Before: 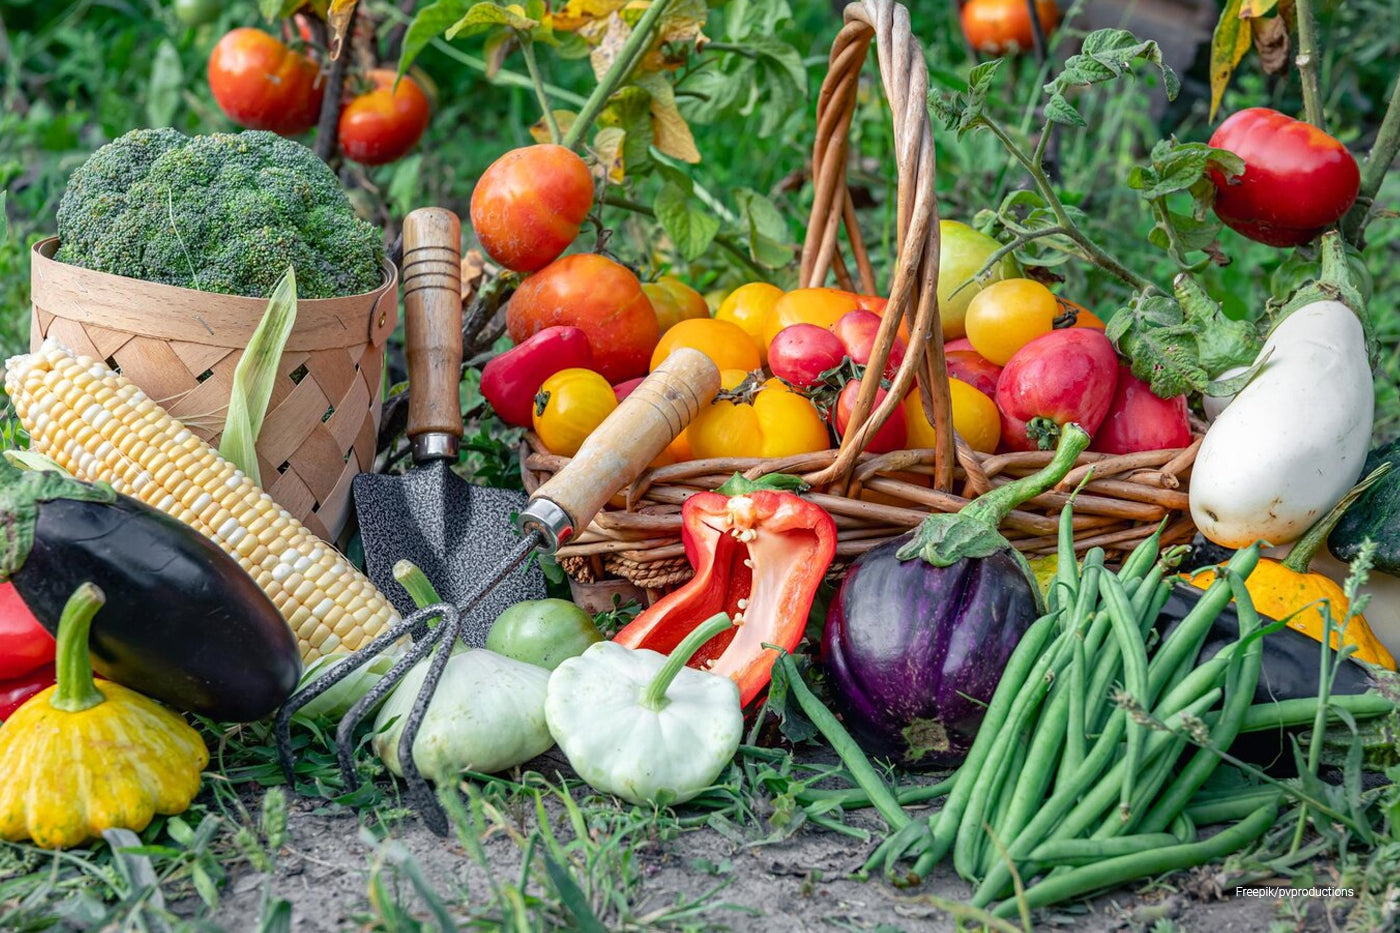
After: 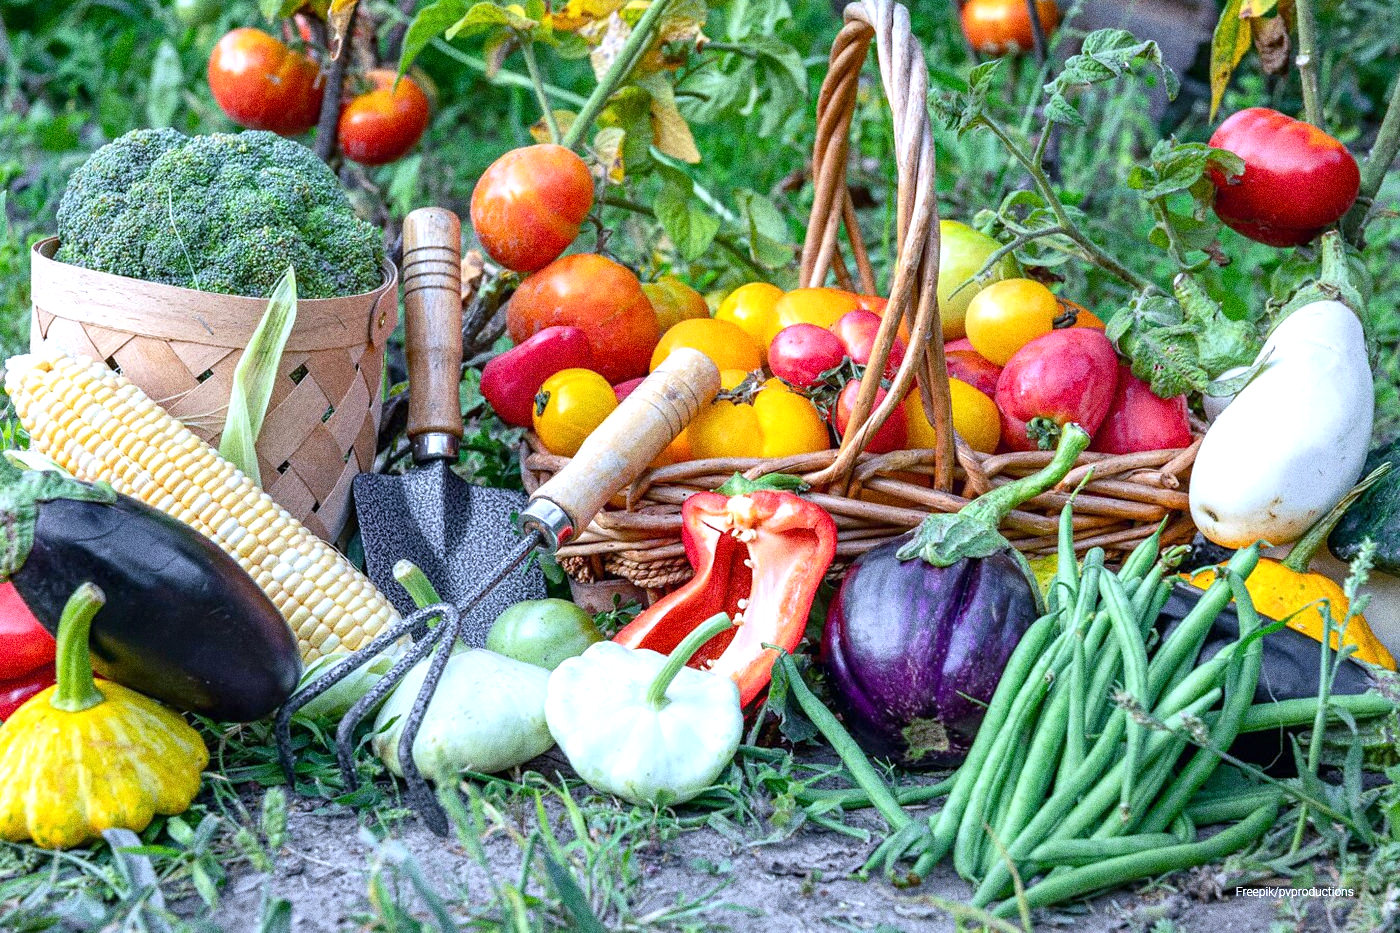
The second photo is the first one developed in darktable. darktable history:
white balance: red 0.948, green 1.02, blue 1.176
exposure: black level correction 0.001, exposure 0.5 EV, compensate exposure bias true, compensate highlight preservation false
grain: strength 49.07%
